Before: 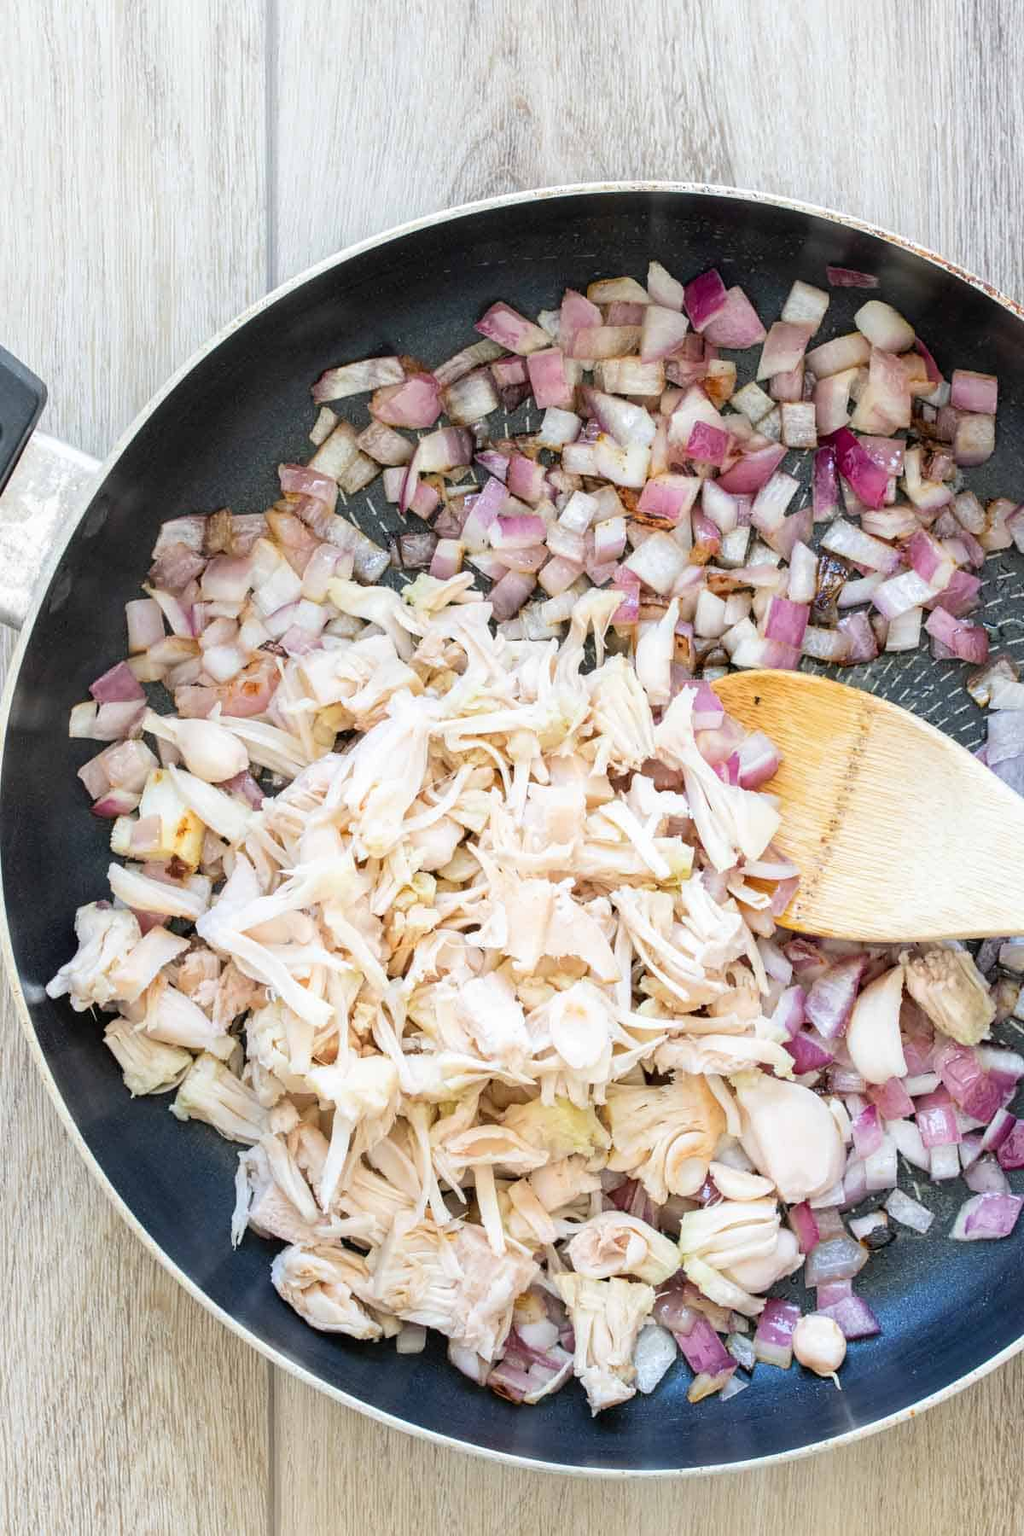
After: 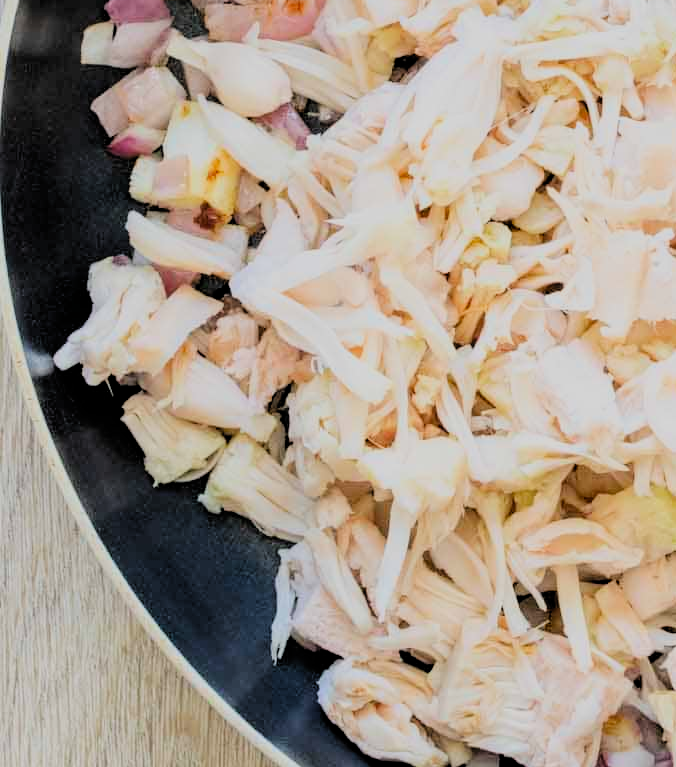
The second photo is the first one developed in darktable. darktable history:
filmic rgb: black relative exposure -4.58 EV, white relative exposure 4.8 EV, threshold 3 EV, hardness 2.36, latitude 36.07%, contrast 1.048, highlights saturation mix 1.32%, shadows ↔ highlights balance 1.25%, color science v4 (2020), enable highlight reconstruction true
contrast brightness saturation: contrast 0.04, saturation 0.16
crop: top 44.483%, right 43.593%, bottom 12.892%
